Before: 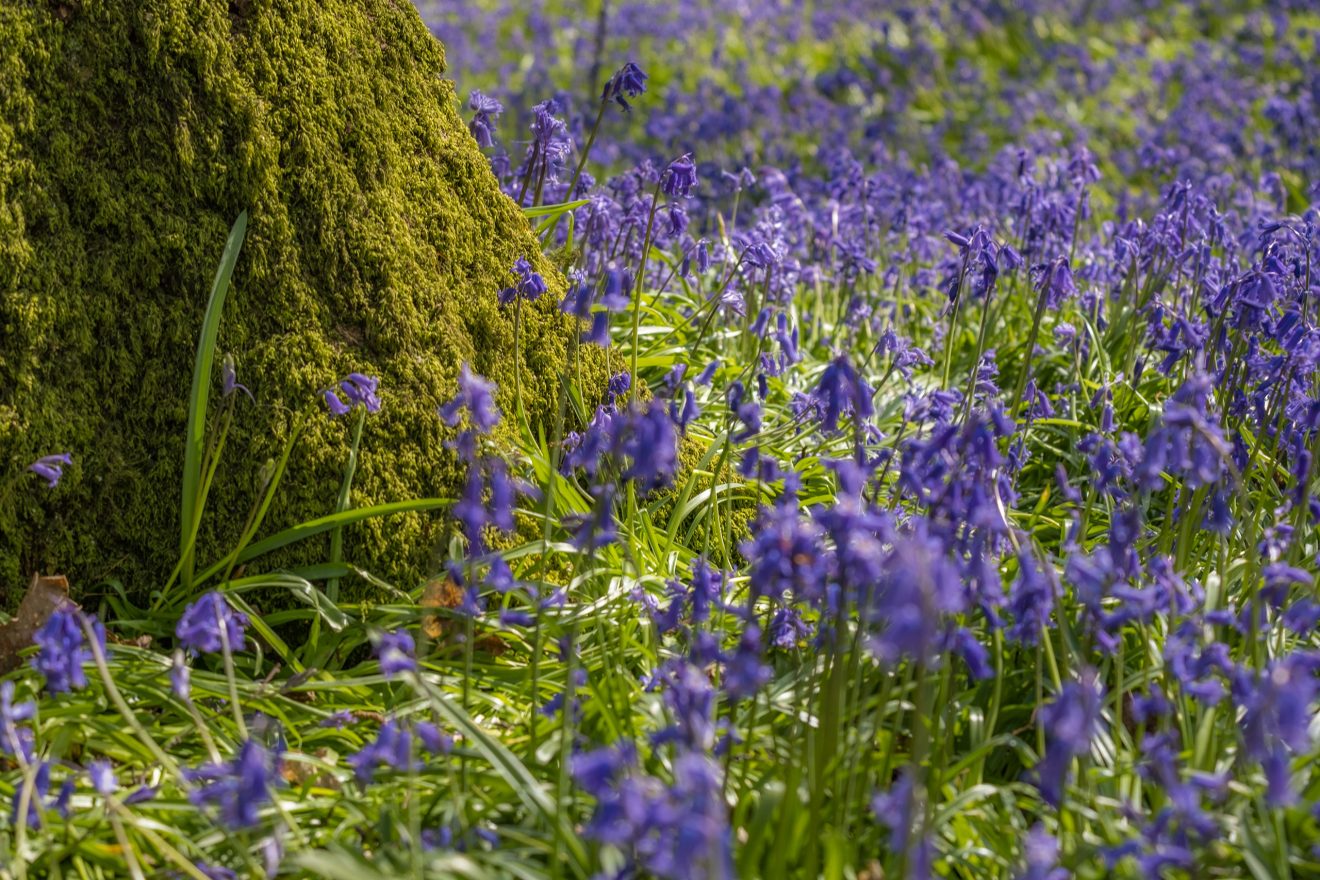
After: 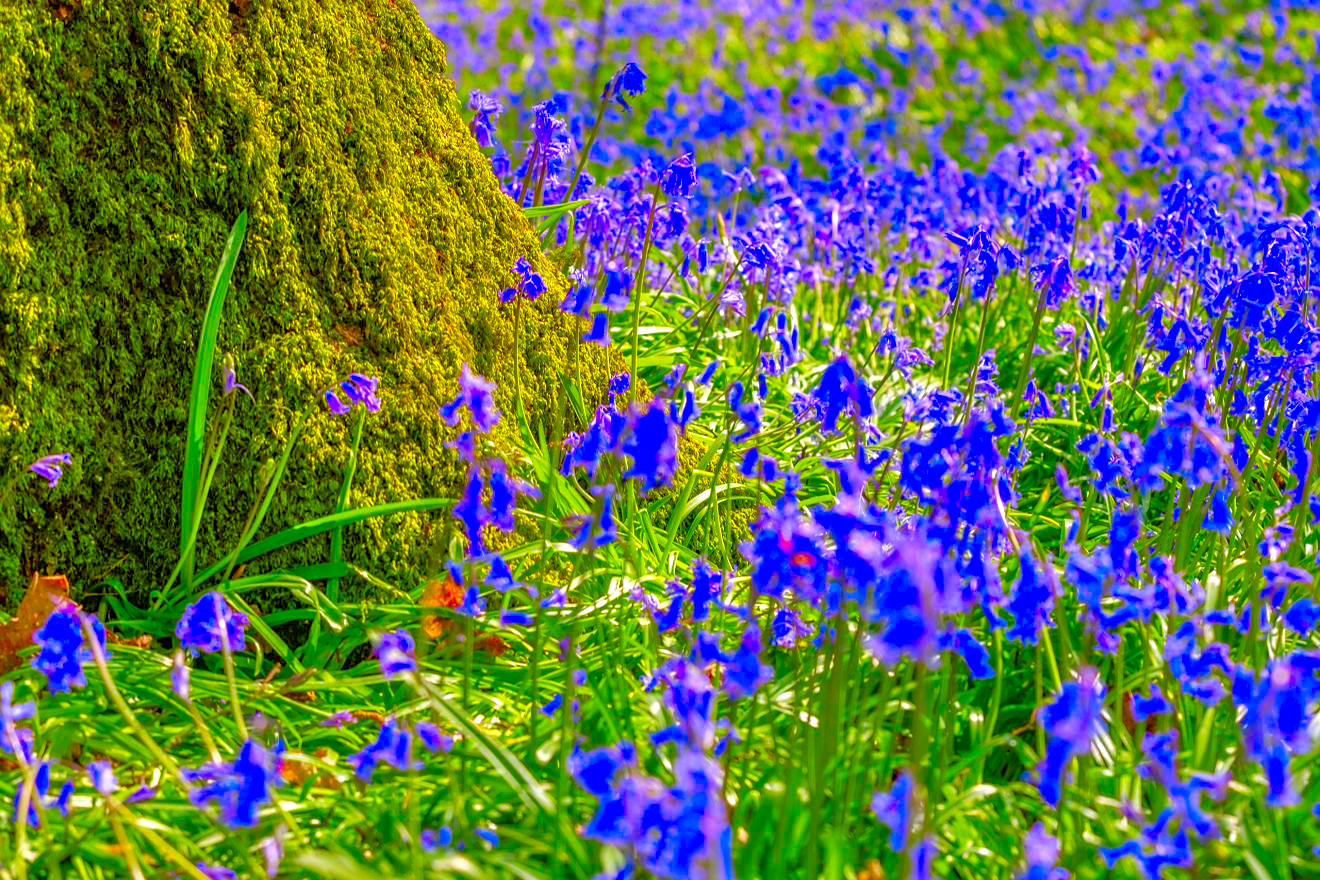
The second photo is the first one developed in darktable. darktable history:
exposure: exposure 0.261 EV, compensate highlight preservation false
tone equalizer: -7 EV 0.162 EV, -6 EV 0.633 EV, -5 EV 1.17 EV, -4 EV 1.31 EV, -3 EV 1.18 EV, -2 EV 0.6 EV, -1 EV 0.166 EV
color correction: highlights a* 1.52, highlights b* -1.86, saturation 2.42
color balance rgb: linear chroma grading › global chroma 9.968%, perceptual saturation grading › global saturation 0.378%, perceptual saturation grading › highlights -29.666%, perceptual saturation grading › mid-tones 29.543%, perceptual saturation grading › shadows 60.144%
sharpen: radius 1.864, amount 0.391, threshold 1.724
